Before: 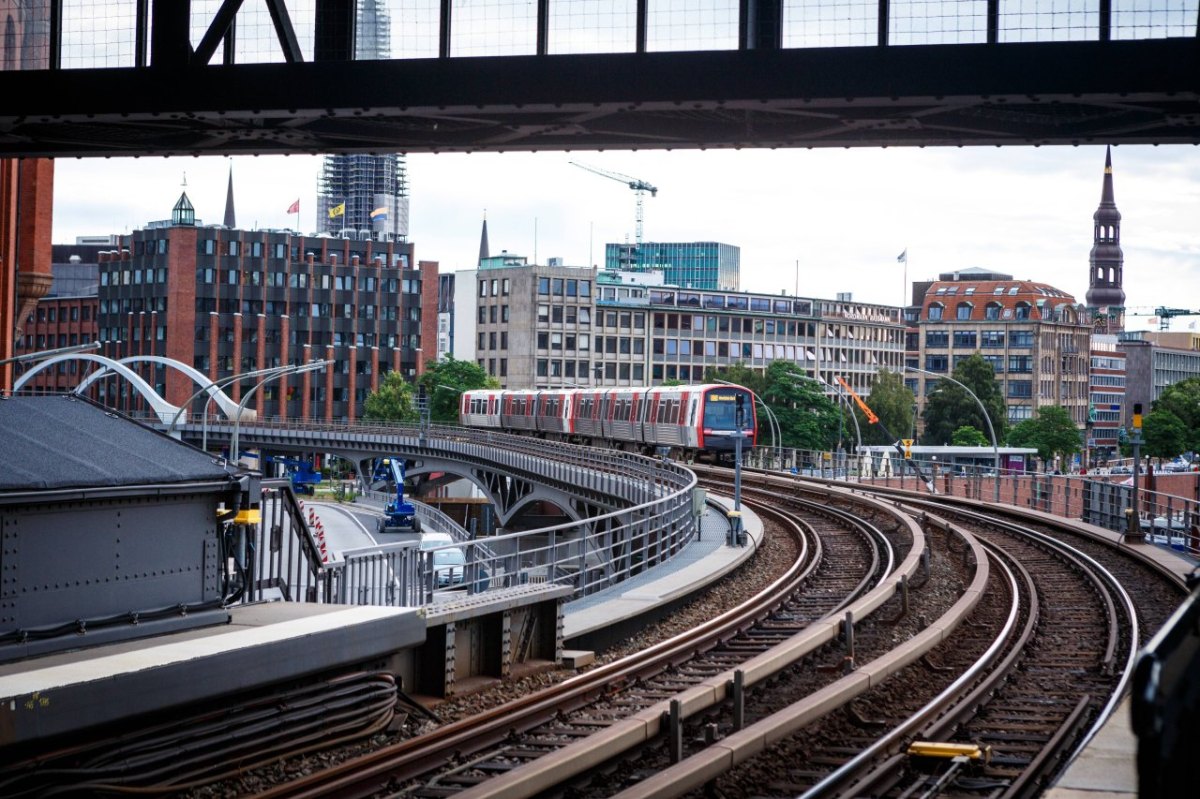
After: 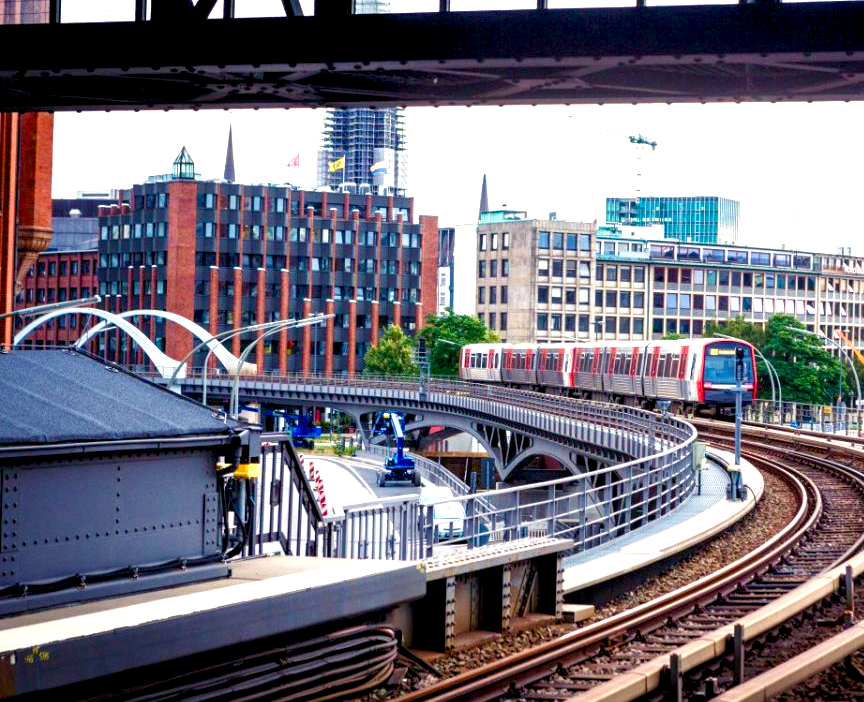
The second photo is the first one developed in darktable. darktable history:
velvia: on, module defaults
local contrast: highlights 100%, shadows 100%, detail 120%, midtone range 0.2
exposure: black level correction 0, exposure 0.95 EV, compensate exposure bias true, compensate highlight preservation false
crop: top 5.803%, right 27.864%, bottom 5.804%
color balance rgb: shadows lift › chroma 3%, shadows lift › hue 280.8°, power › hue 330°, highlights gain › chroma 3%, highlights gain › hue 75.6°, global offset › luminance -1%, perceptual saturation grading › global saturation 20%, perceptual saturation grading › highlights -25%, perceptual saturation grading › shadows 50%, global vibrance 20%
